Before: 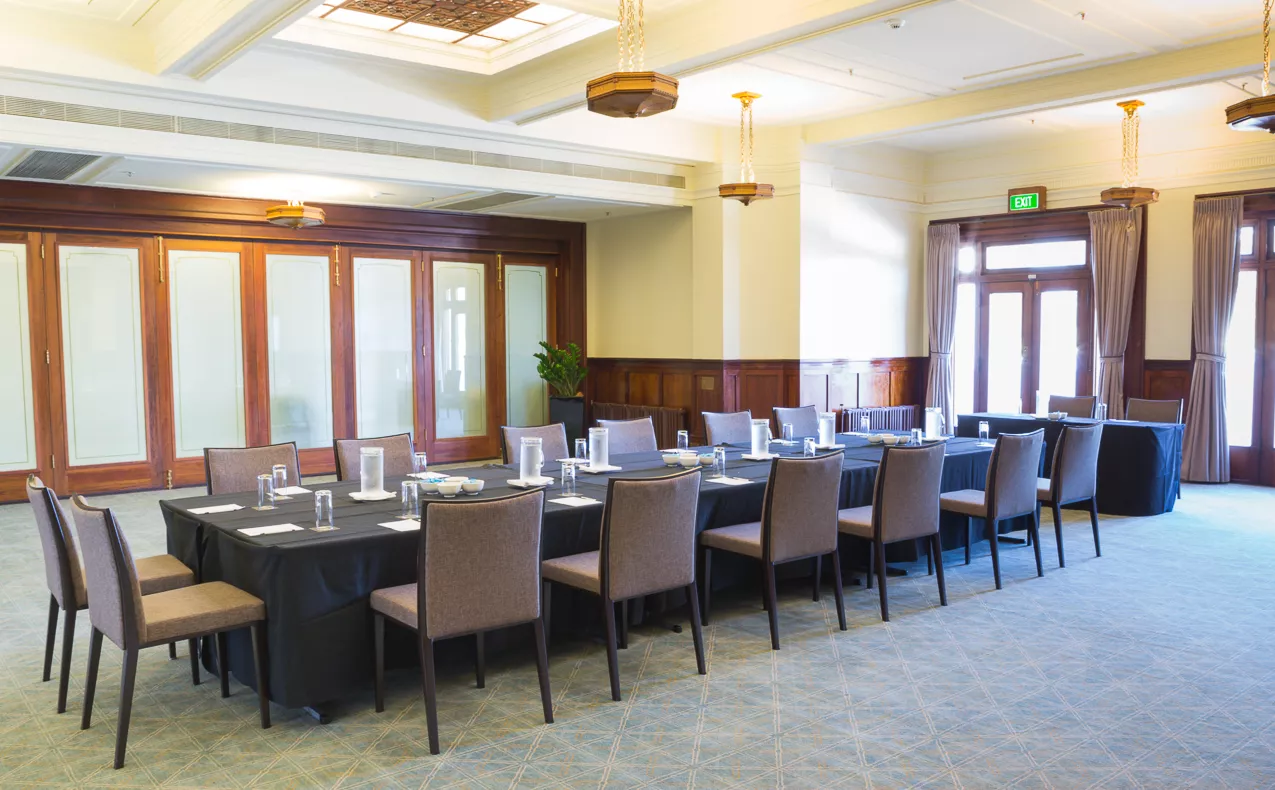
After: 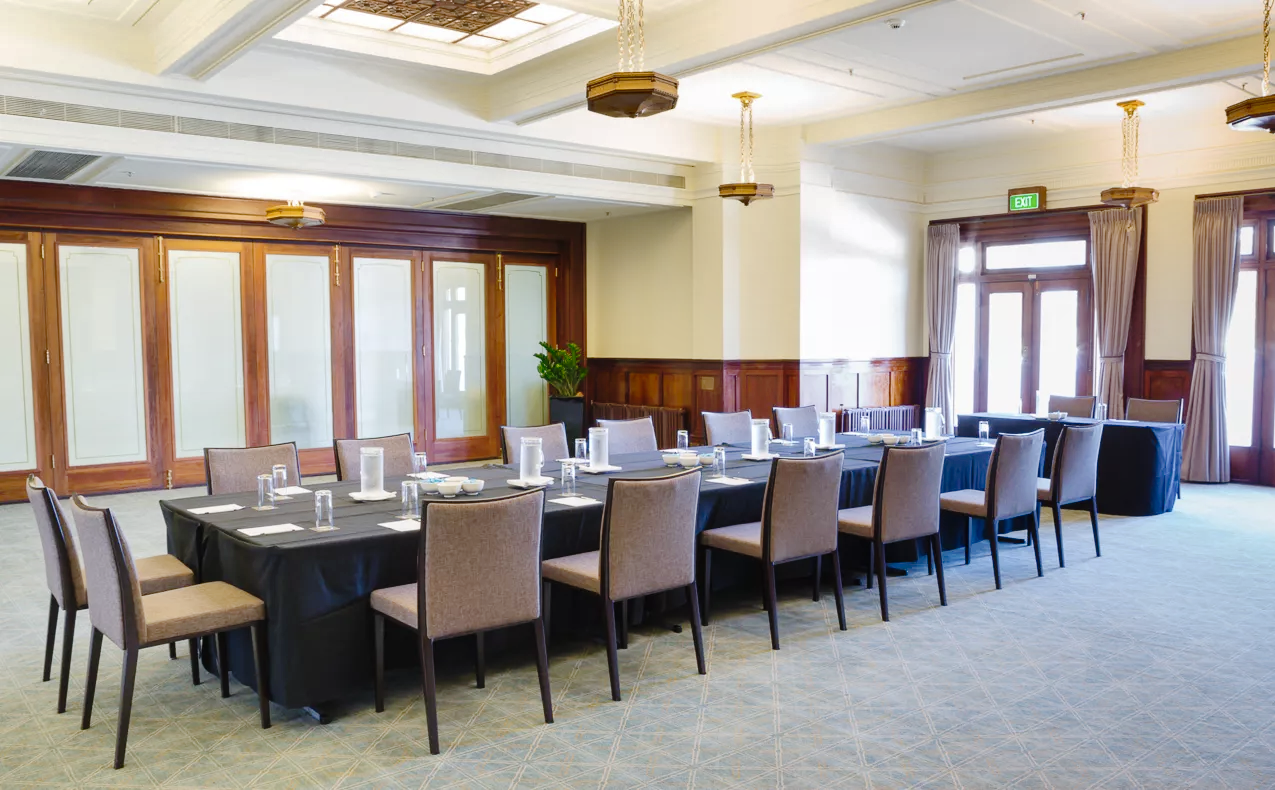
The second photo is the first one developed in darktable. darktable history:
contrast brightness saturation: saturation -0.05
tone curve: curves: ch0 [(0, 0) (0.003, 0.011) (0.011, 0.012) (0.025, 0.013) (0.044, 0.023) (0.069, 0.04) (0.1, 0.06) (0.136, 0.094) (0.177, 0.145) (0.224, 0.213) (0.277, 0.301) (0.335, 0.389) (0.399, 0.473) (0.468, 0.554) (0.543, 0.627) (0.623, 0.694) (0.709, 0.763) (0.801, 0.83) (0.898, 0.906) (1, 1)], preserve colors none
shadows and highlights: highlights color adjustment 0%, soften with gaussian
